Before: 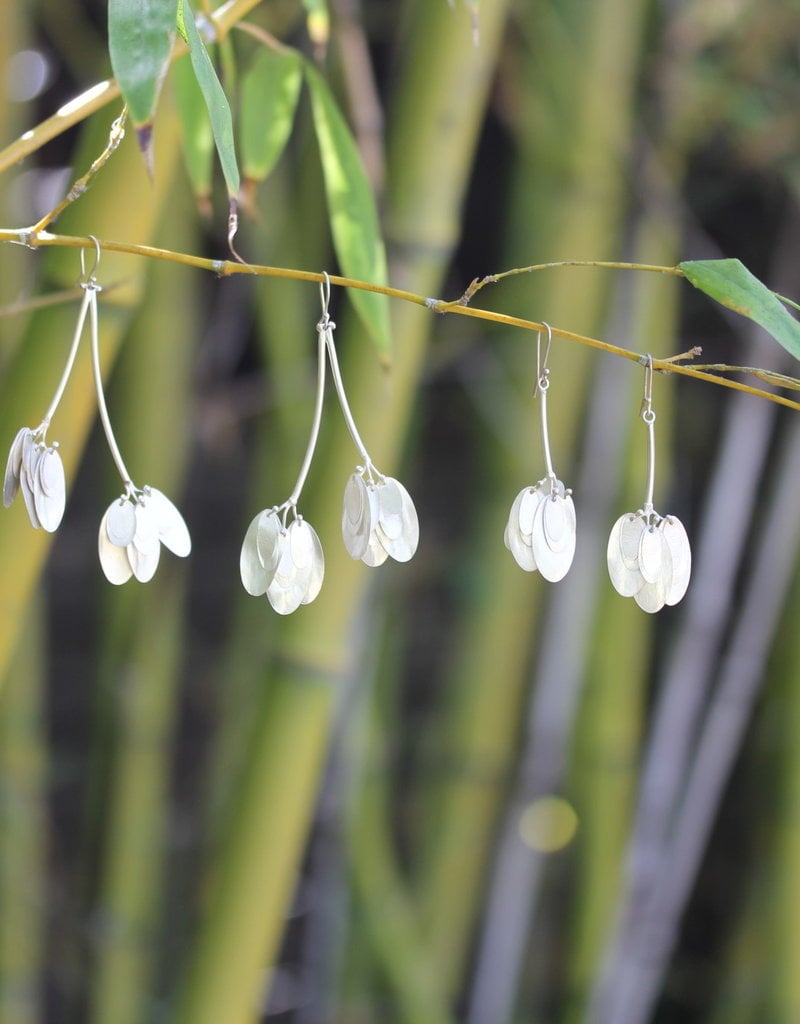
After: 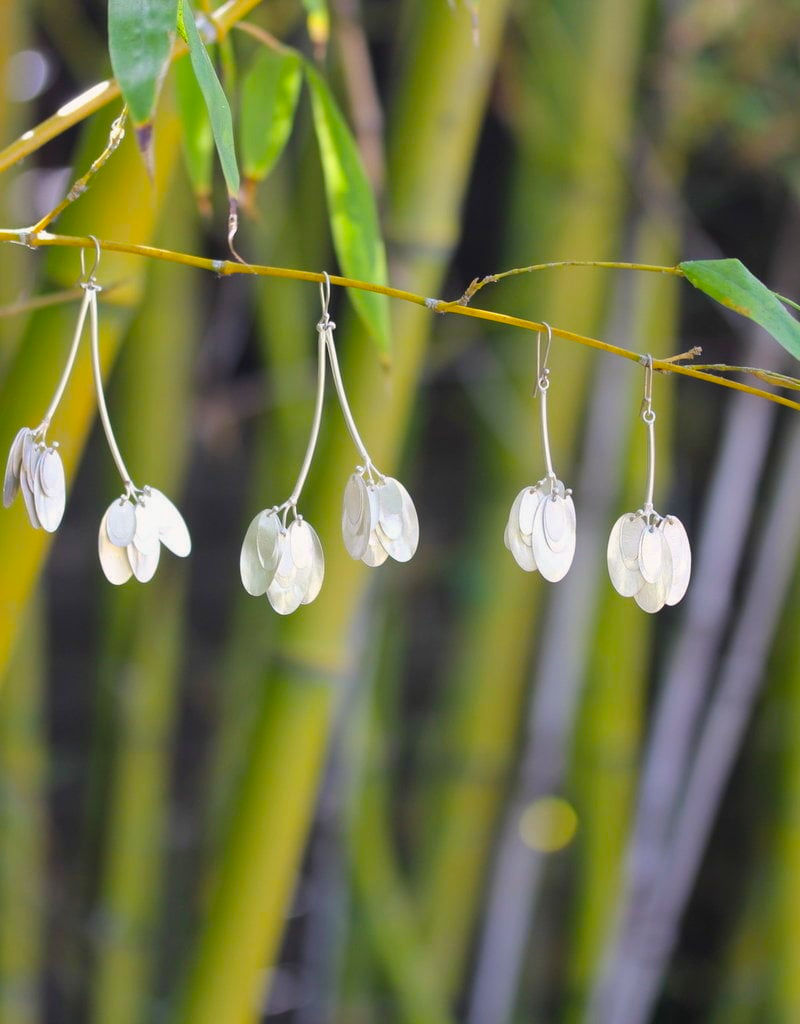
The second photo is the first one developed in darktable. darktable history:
shadows and highlights: shadows -20.3, white point adjustment -2.16, highlights -34.93
color balance rgb: highlights gain › luminance 1.047%, highlights gain › chroma 0.523%, highlights gain › hue 43.71°, perceptual saturation grading › global saturation 30.802%, global vibrance 20%
